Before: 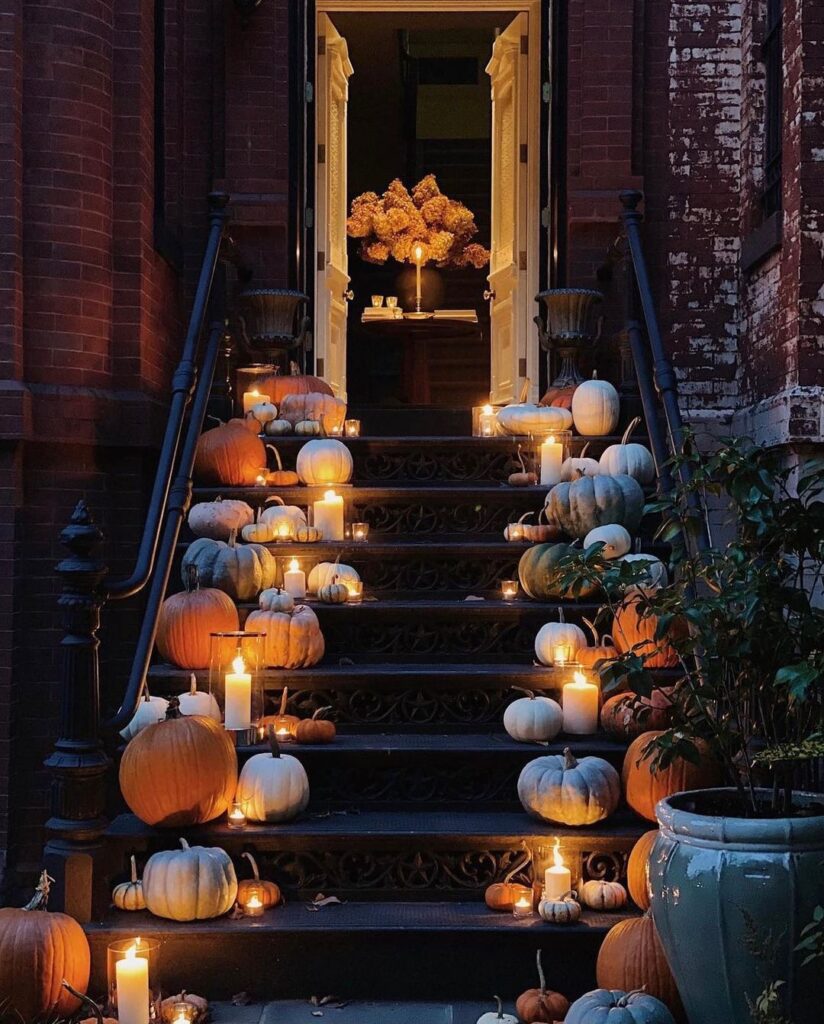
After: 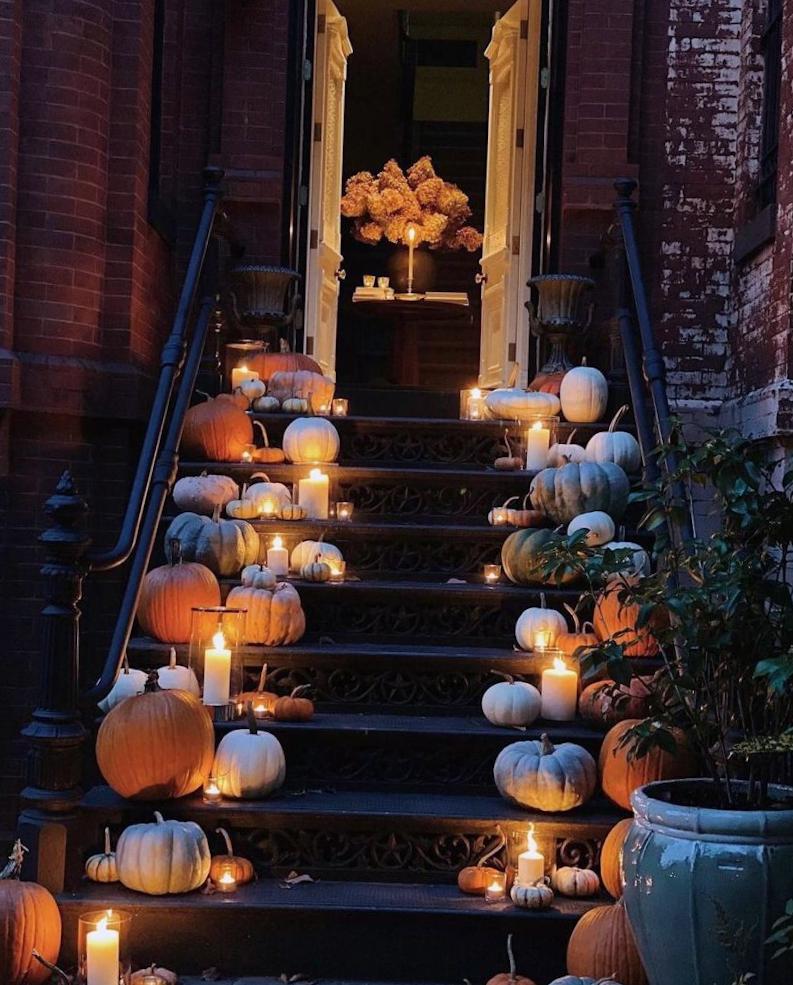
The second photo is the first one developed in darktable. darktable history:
crop and rotate: angle -1.81°
color calibration: illuminant as shot in camera, x 0.358, y 0.373, temperature 4628.91 K, gamut compression 0.988
